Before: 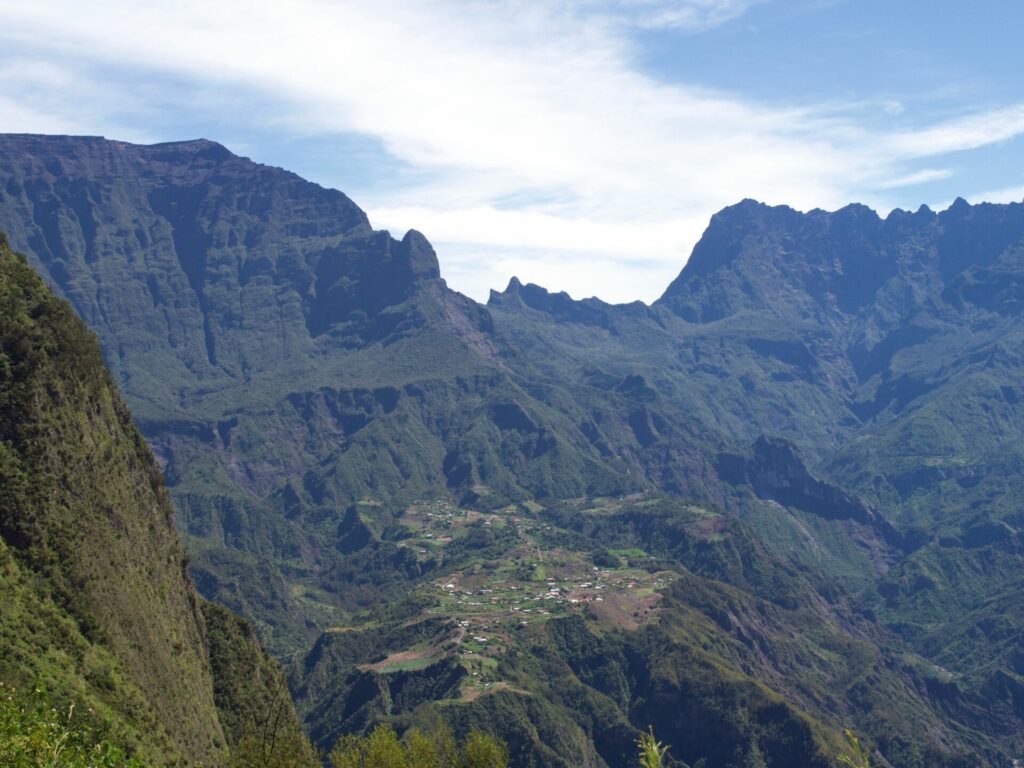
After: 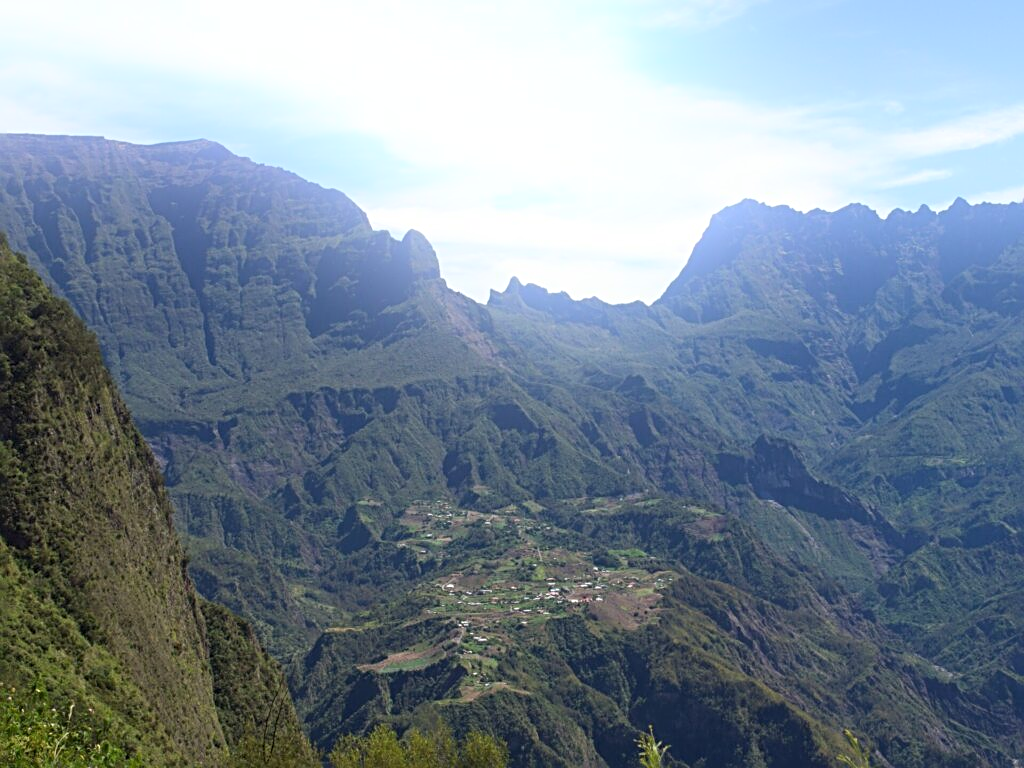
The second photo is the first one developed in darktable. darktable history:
sharpen: radius 2.767
bloom: on, module defaults
